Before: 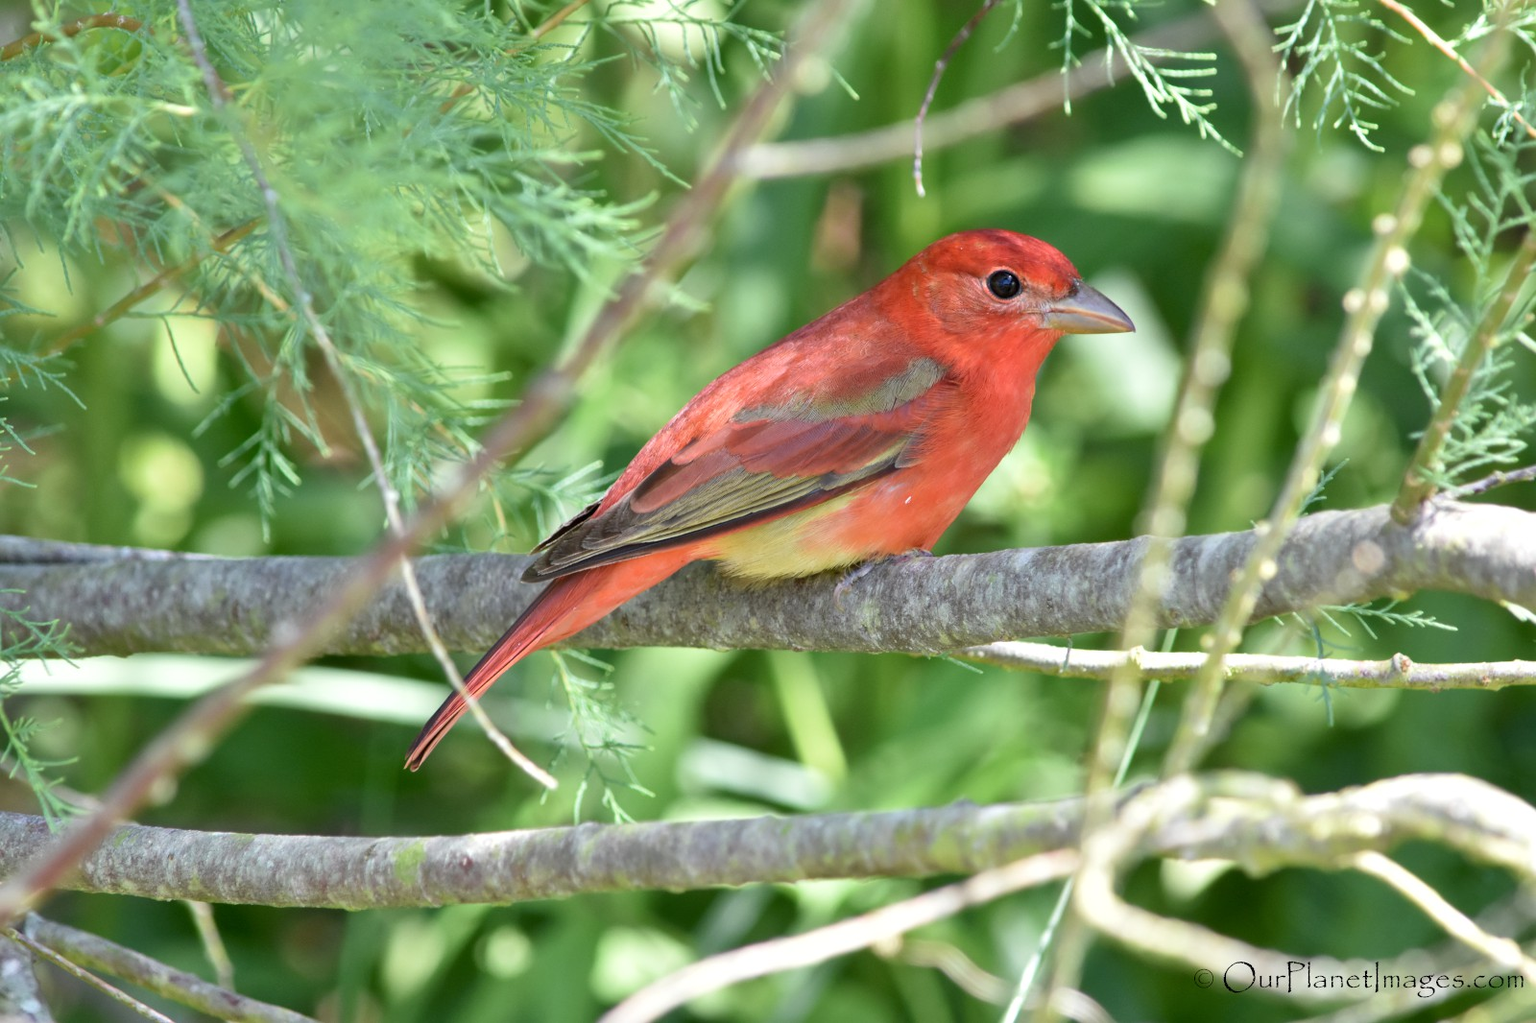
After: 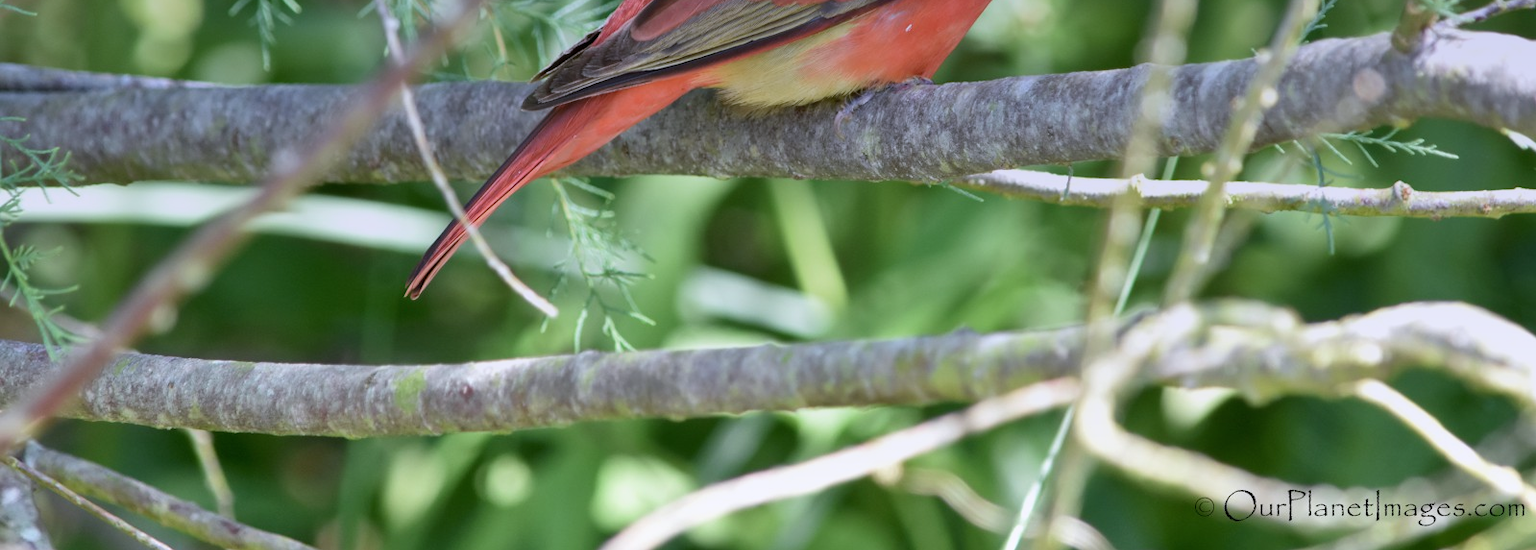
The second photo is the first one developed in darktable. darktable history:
crop and rotate: top 46.237%
graduated density: hue 238.83°, saturation 50%
shadows and highlights: shadows 12, white point adjustment 1.2, soften with gaussian
